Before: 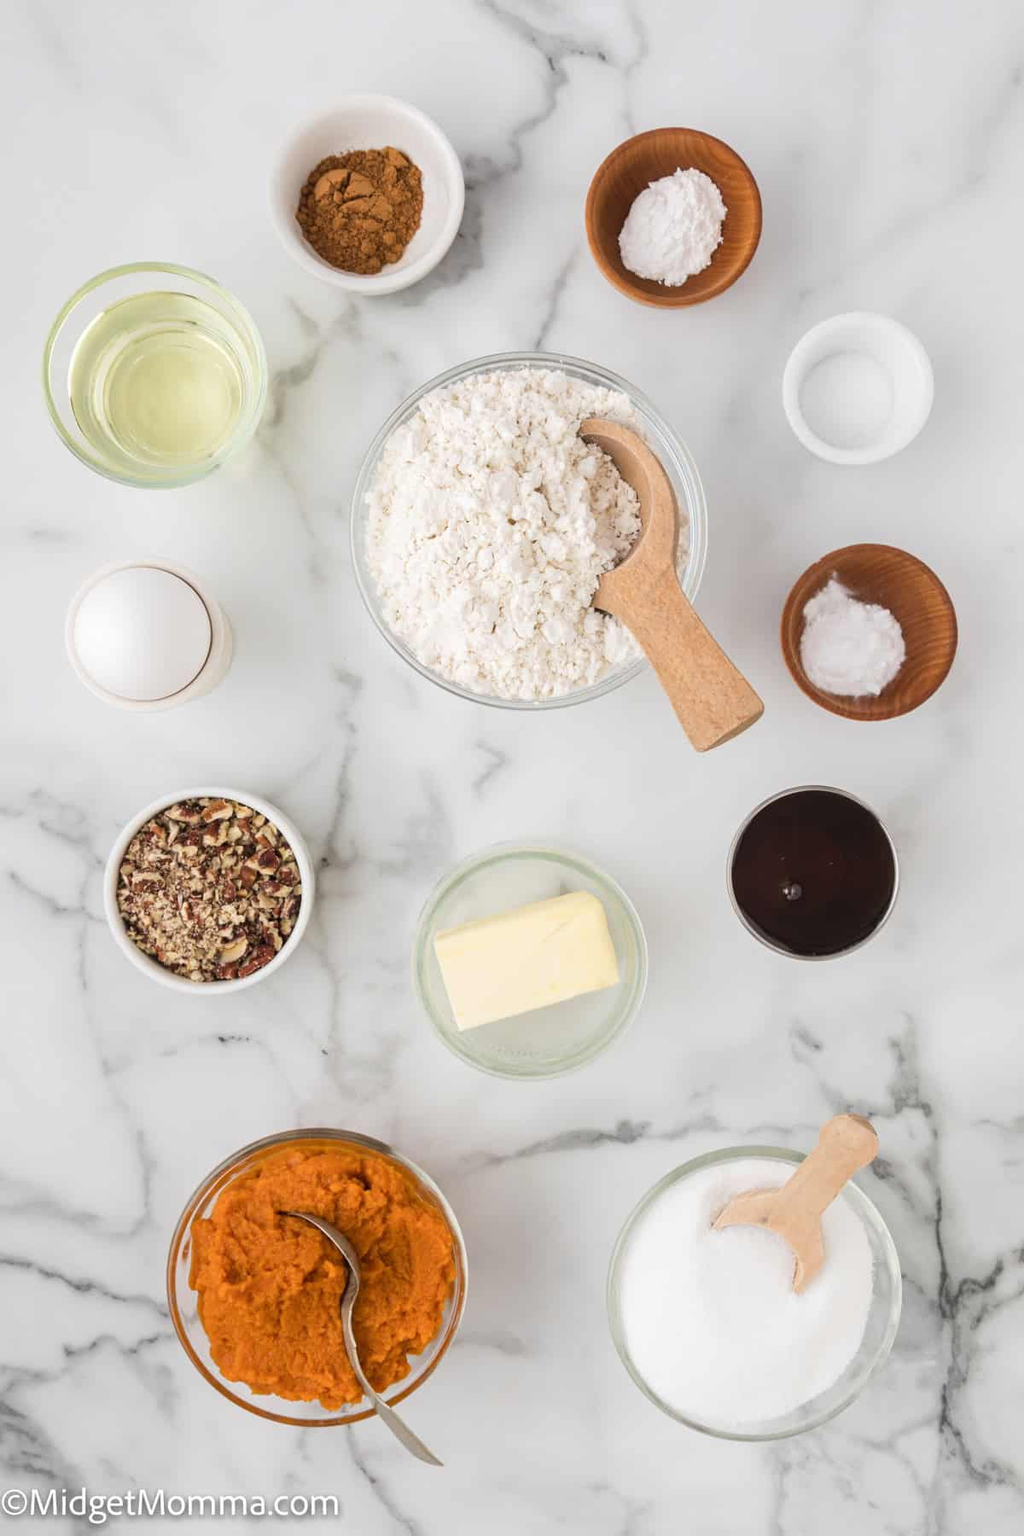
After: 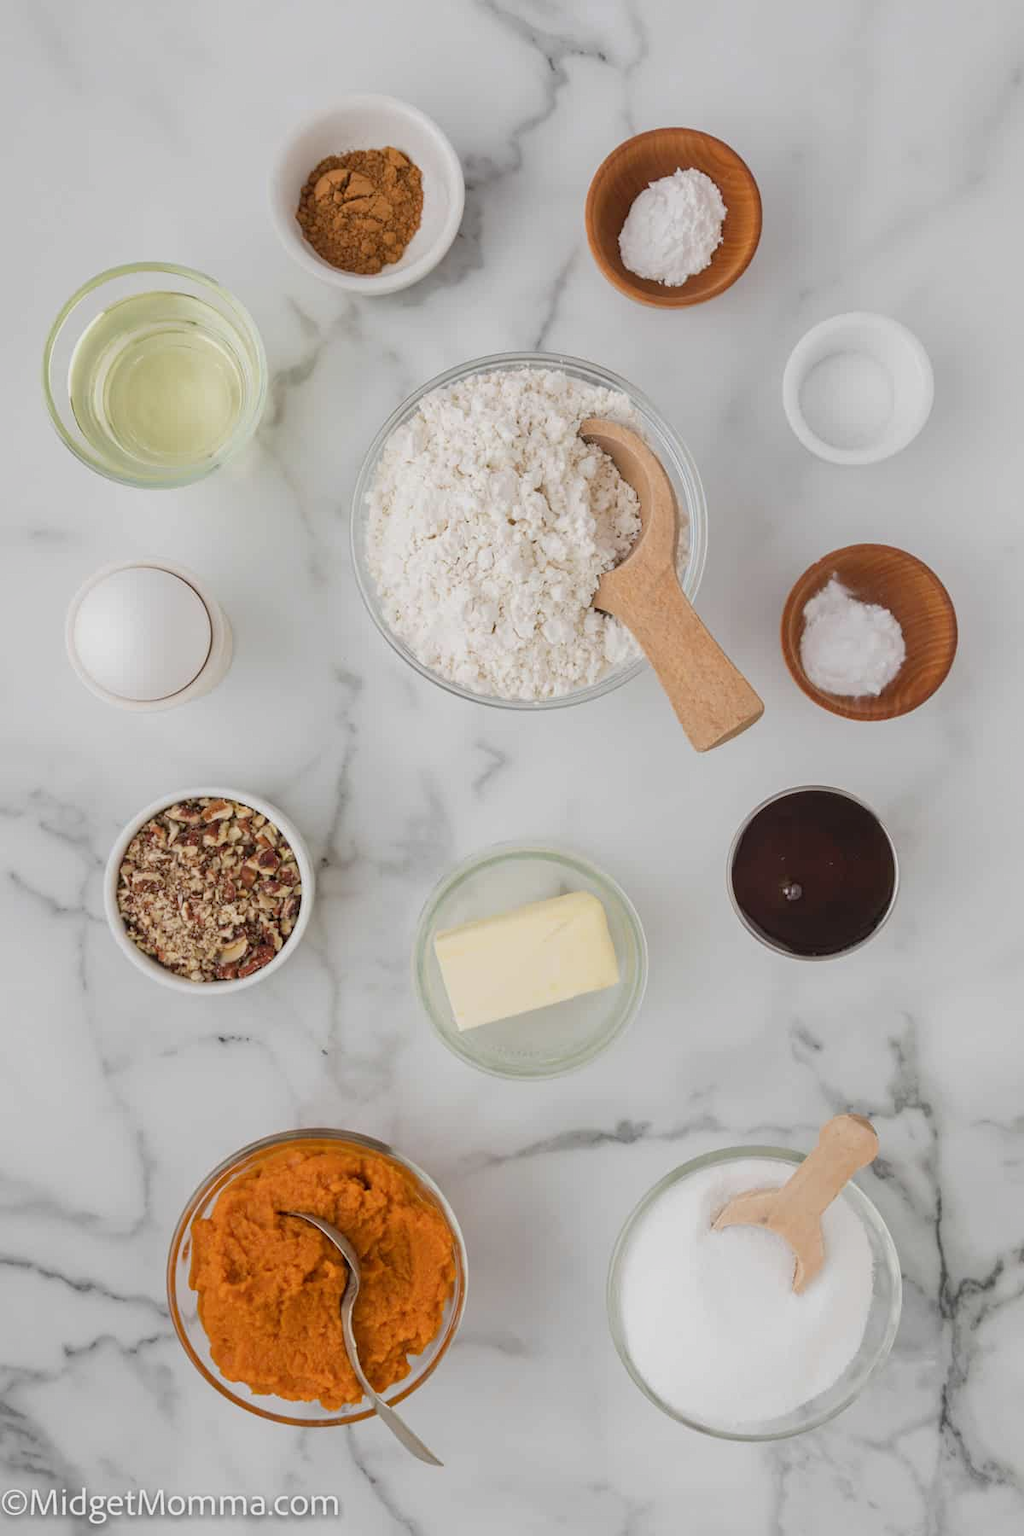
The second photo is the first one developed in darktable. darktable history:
tone equalizer: -8 EV 0.25 EV, -7 EV 0.417 EV, -6 EV 0.417 EV, -5 EV 0.25 EV, -3 EV -0.25 EV, -2 EV -0.417 EV, -1 EV -0.417 EV, +0 EV -0.25 EV, edges refinement/feathering 500, mask exposure compensation -1.57 EV, preserve details guided filter
exposure: compensate exposure bias true, compensate highlight preservation false
